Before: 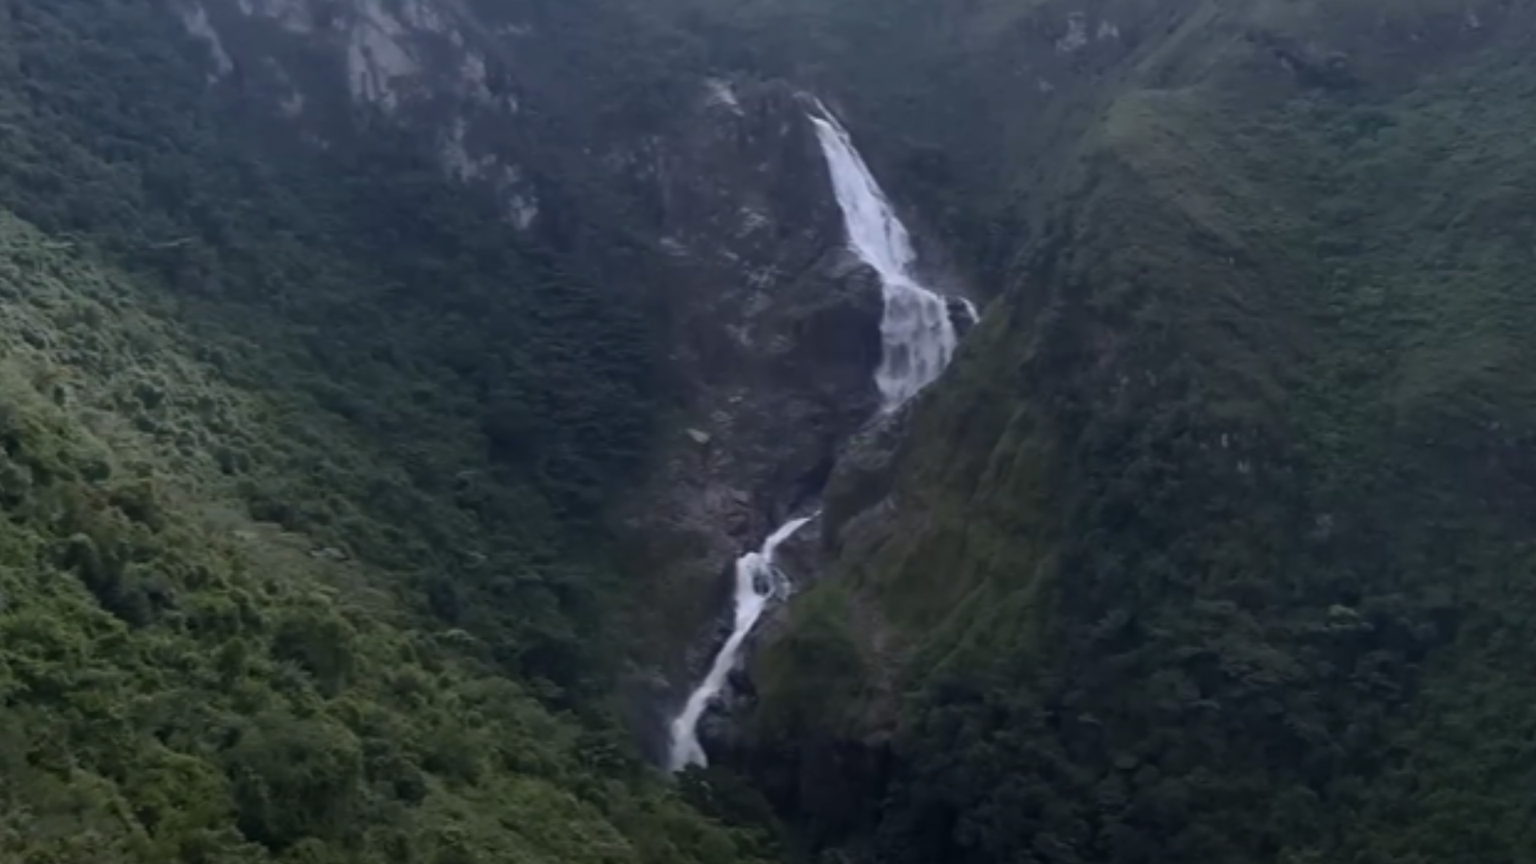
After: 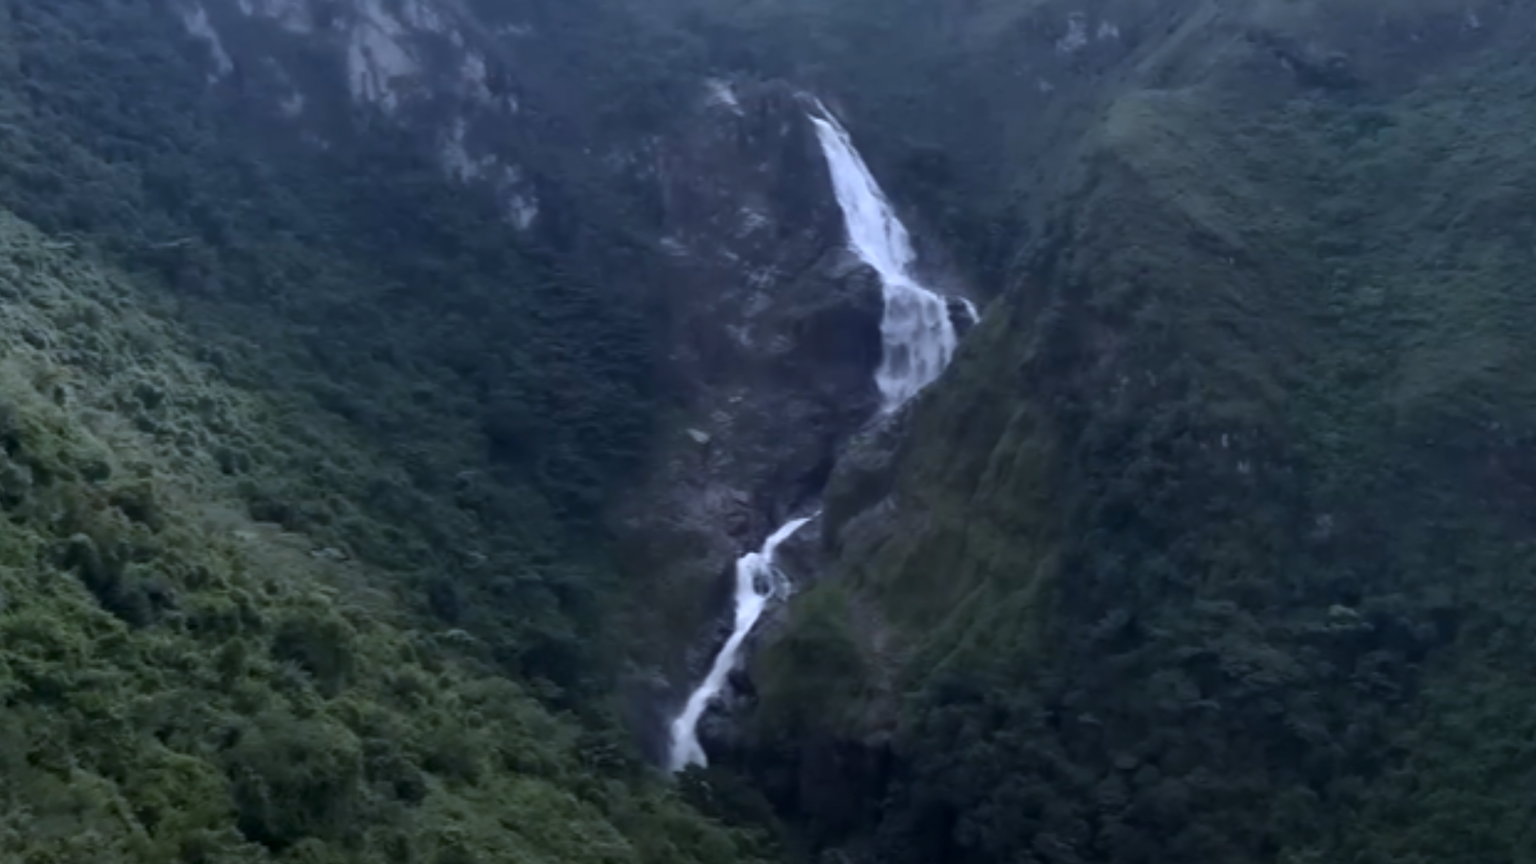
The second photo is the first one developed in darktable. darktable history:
color calibration: x 0.372, y 0.386, temperature 4283.97 K
contrast equalizer: y [[0.514, 0.573, 0.581, 0.508, 0.5, 0.5], [0.5 ×6], [0.5 ×6], [0 ×6], [0 ×6]], mix 0.79
